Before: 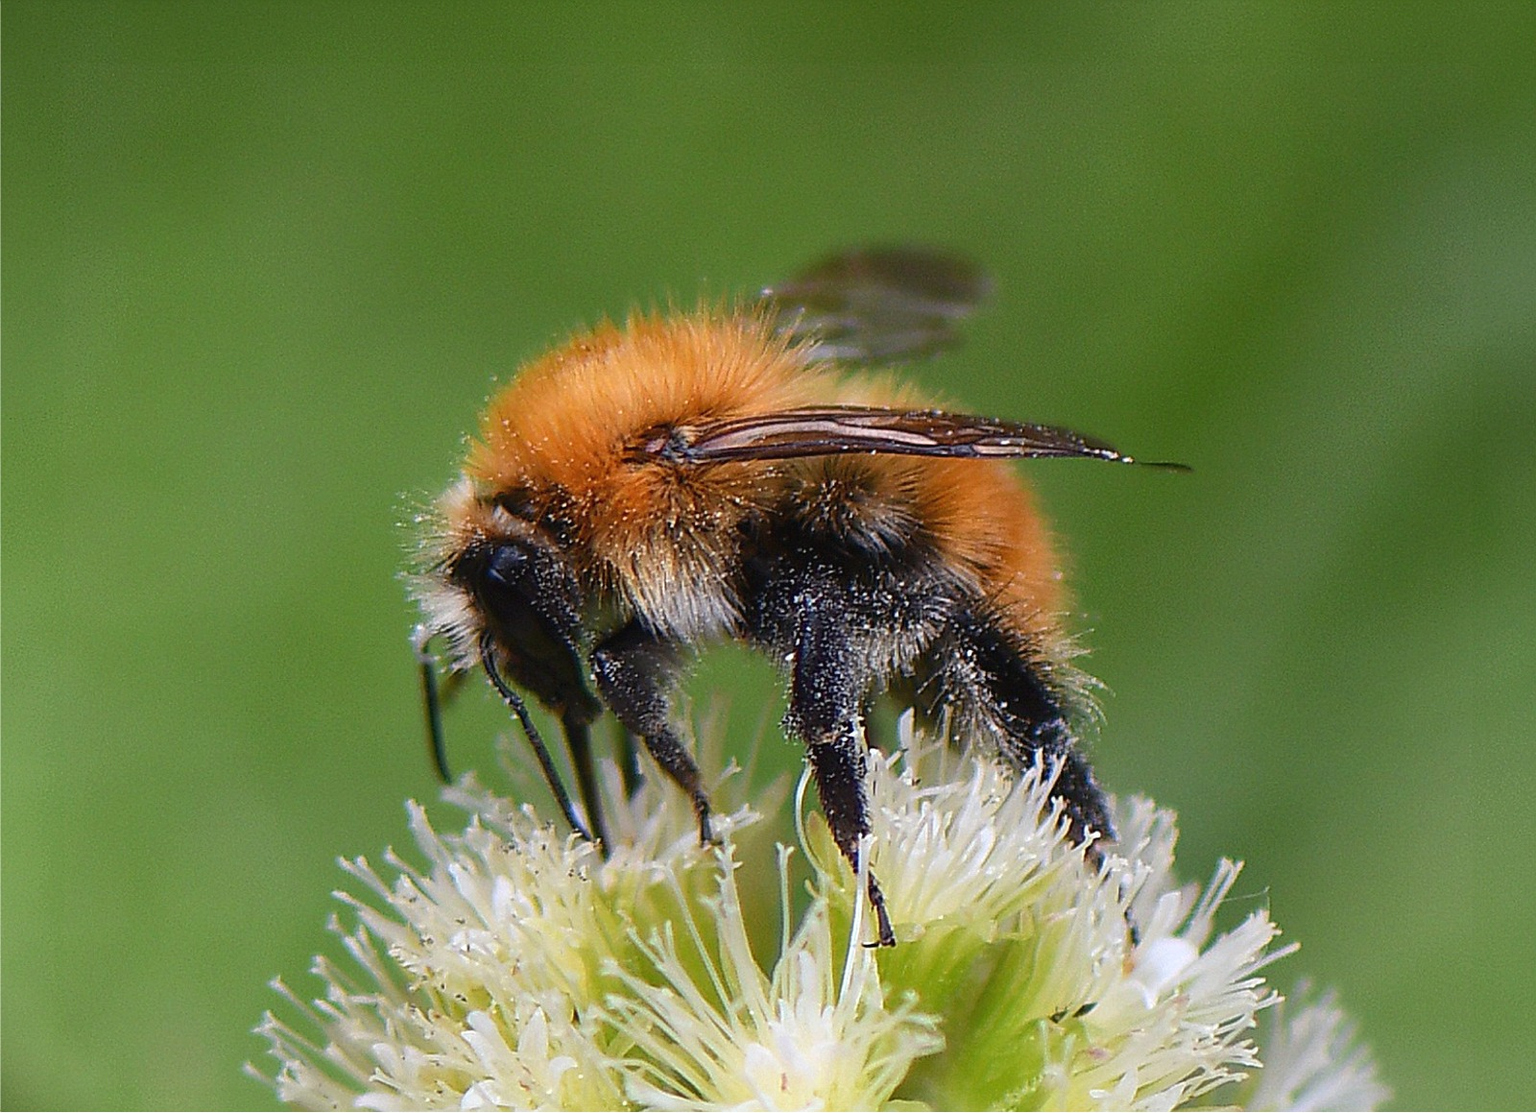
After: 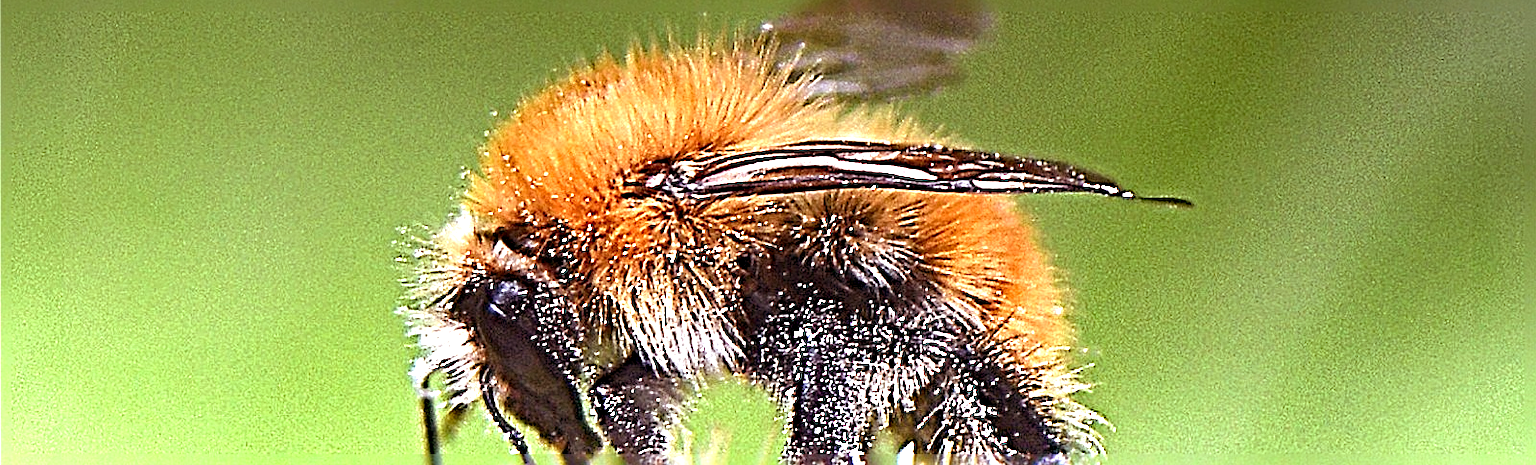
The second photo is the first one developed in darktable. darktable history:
sharpen: radius 6.3, amount 1.8, threshold 0
crop and rotate: top 23.84%, bottom 34.294%
rgb levels: mode RGB, independent channels, levels [[0, 0.474, 1], [0, 0.5, 1], [0, 0.5, 1]]
graduated density: density -3.9 EV
